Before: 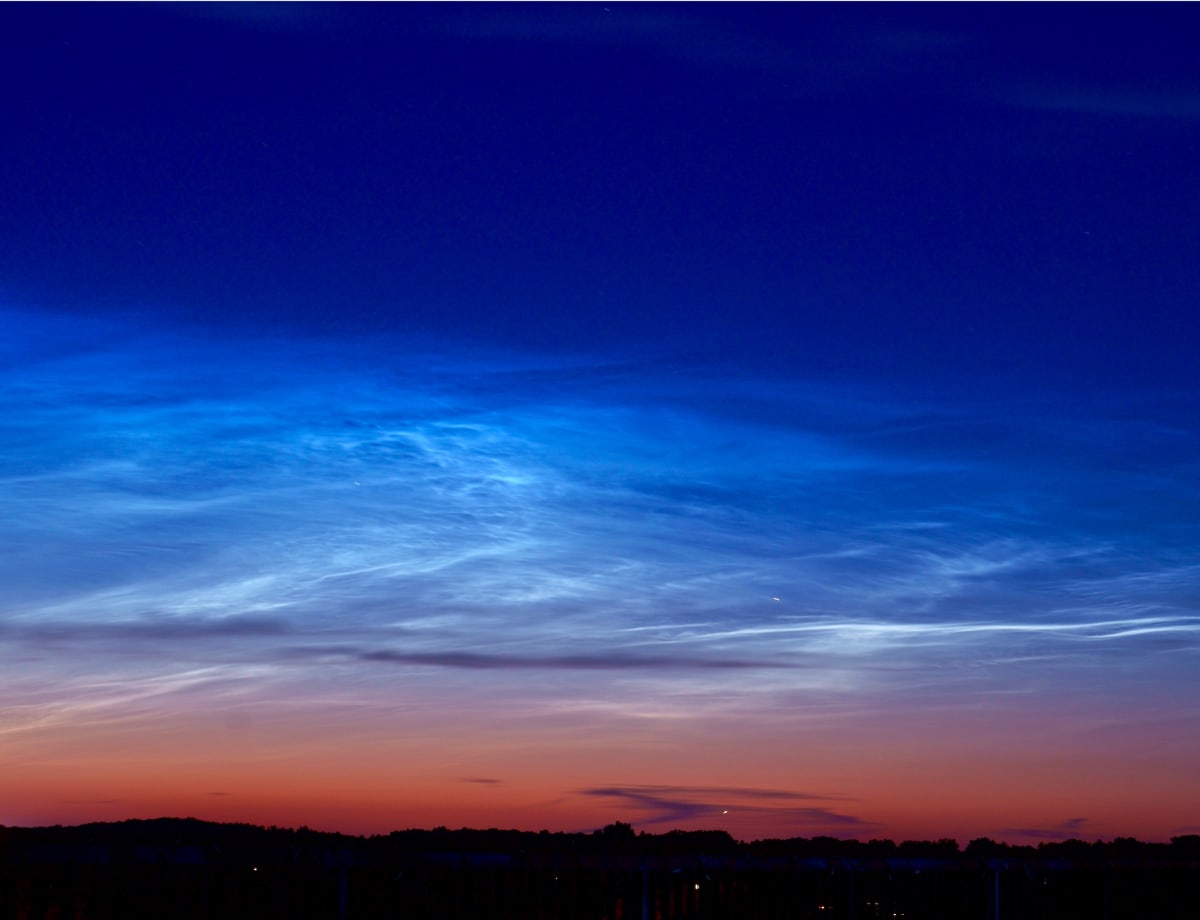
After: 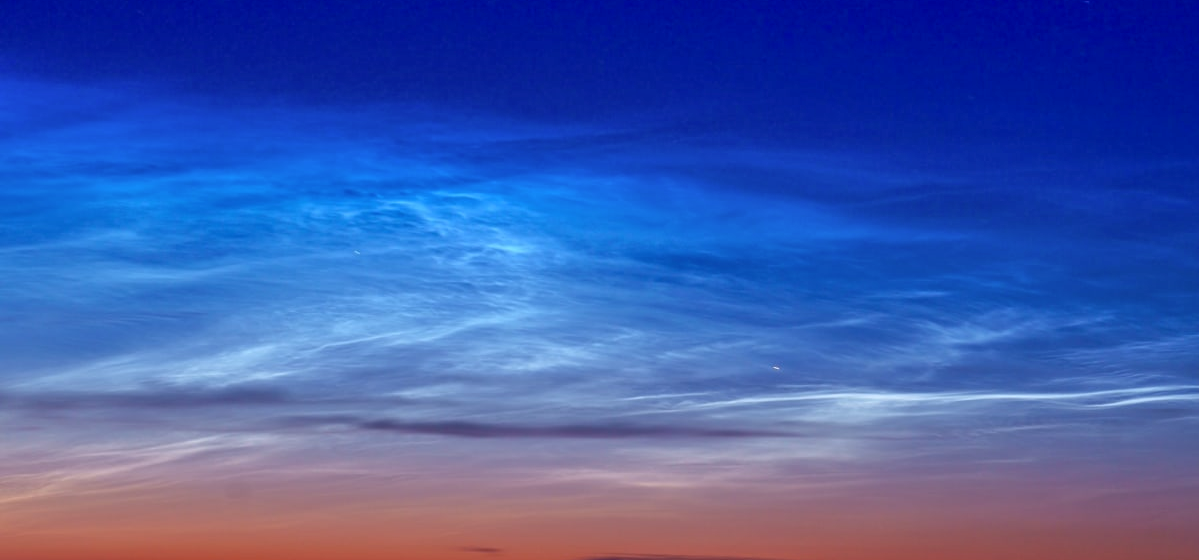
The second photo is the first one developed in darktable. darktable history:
crop and rotate: top 25.137%, bottom 13.934%
shadows and highlights: radius 108.55, shadows 44.49, highlights -67.76, low approximation 0.01, soften with gaussian
